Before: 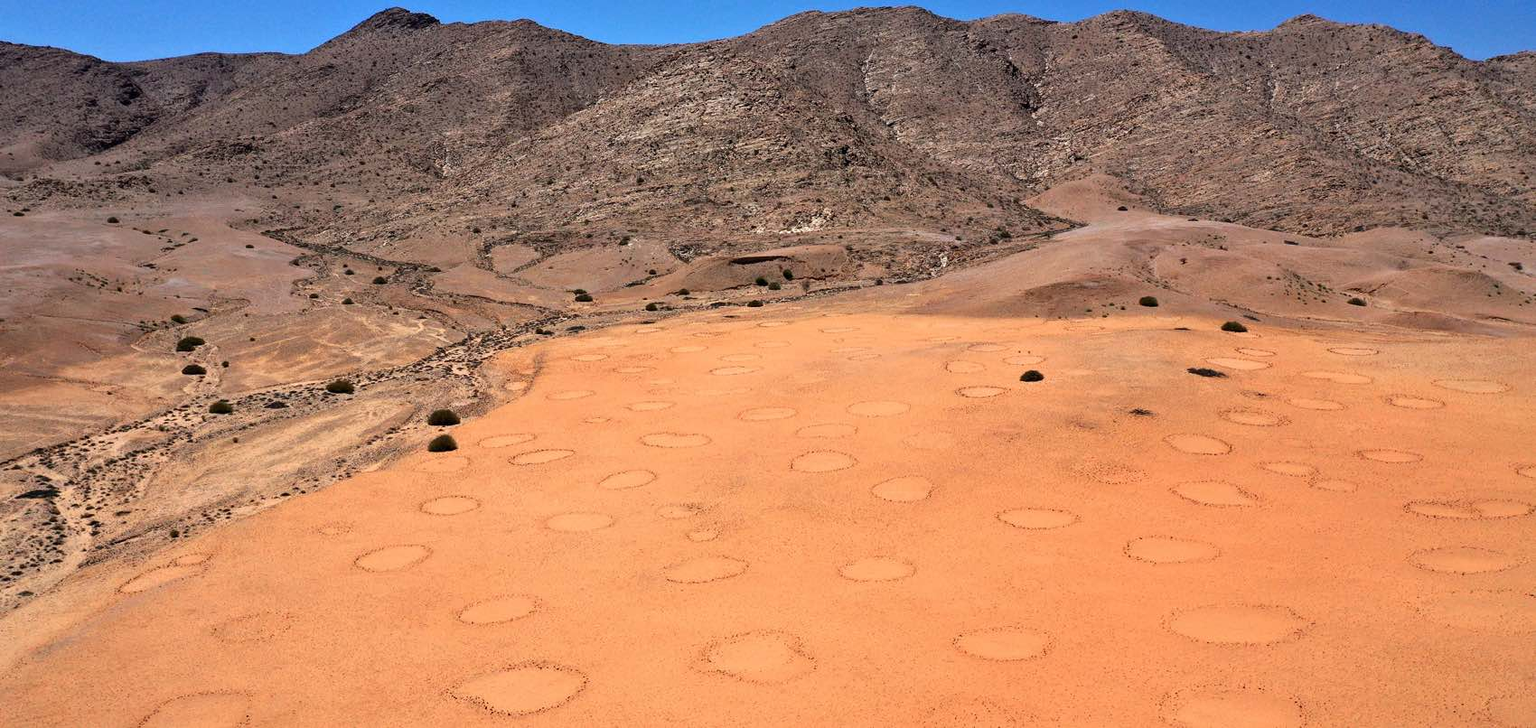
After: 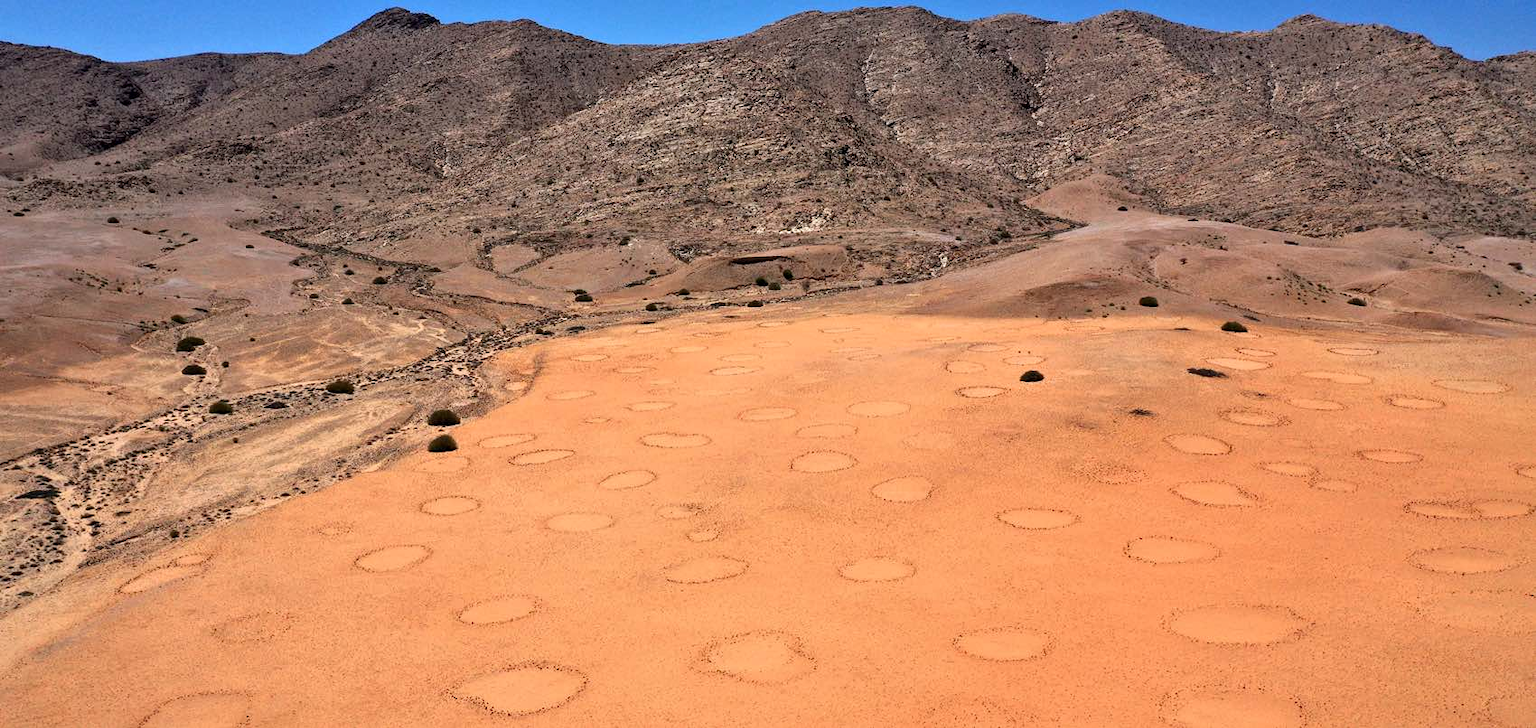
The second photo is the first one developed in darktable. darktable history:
local contrast: mode bilateral grid, contrast 20, coarseness 50, detail 120%, midtone range 0.2
white balance: red 1, blue 1
